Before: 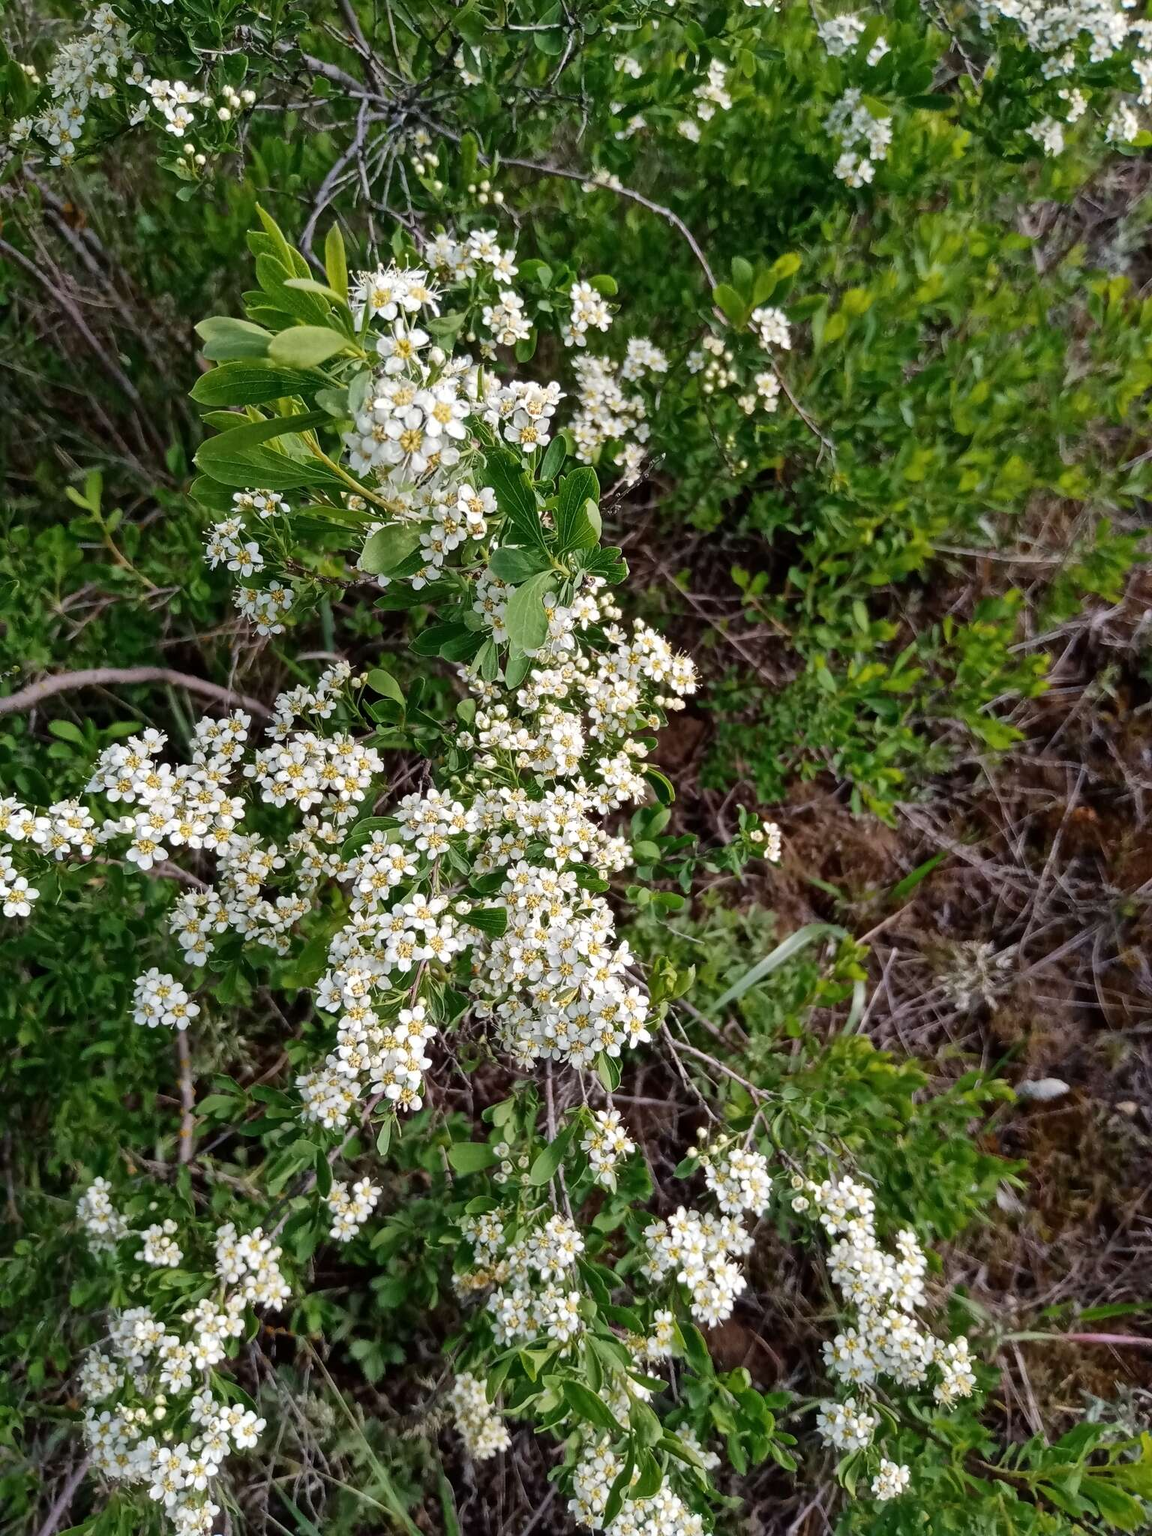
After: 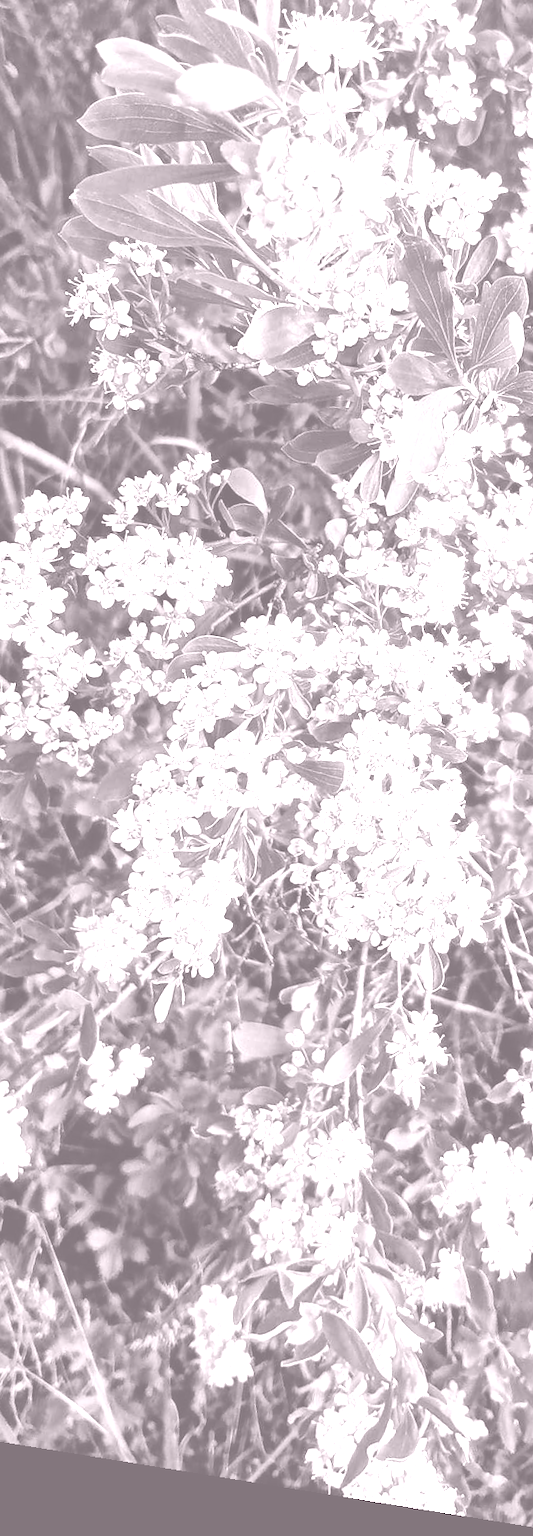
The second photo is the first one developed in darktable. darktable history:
contrast brightness saturation: contrast 0.1, brightness 0.03, saturation 0.09
rotate and perspective: rotation 9.12°, automatic cropping off
crop and rotate: left 21.77%, top 18.528%, right 44.676%, bottom 2.997%
colorize: hue 25.2°, saturation 83%, source mix 82%, lightness 79%, version 1
